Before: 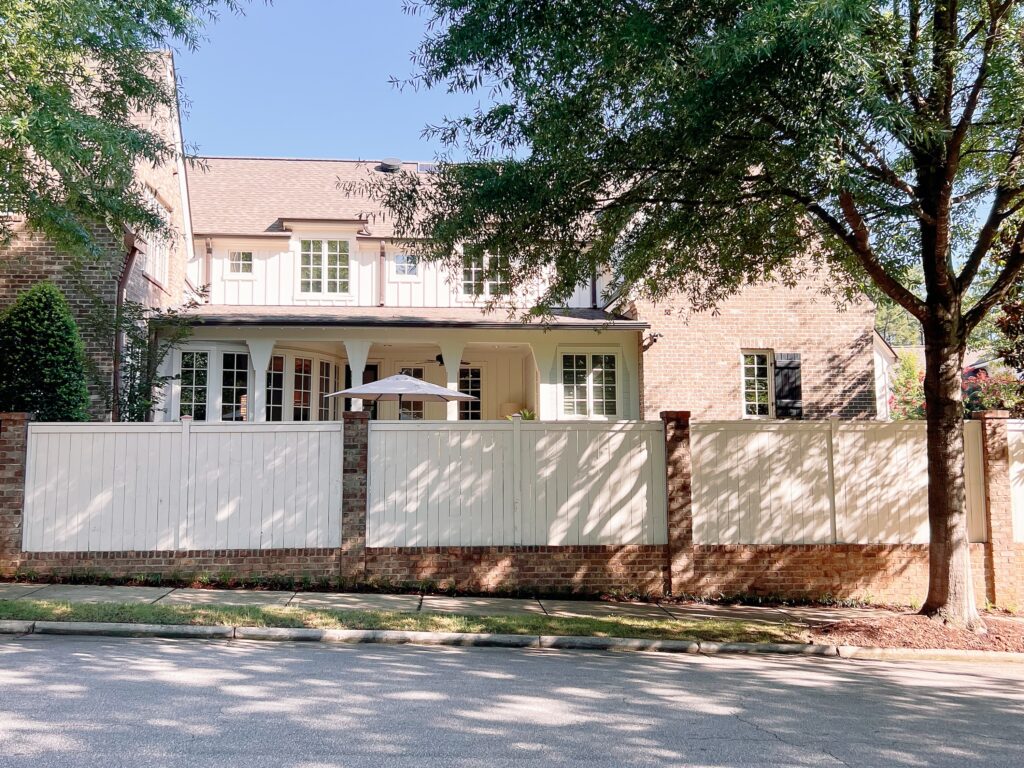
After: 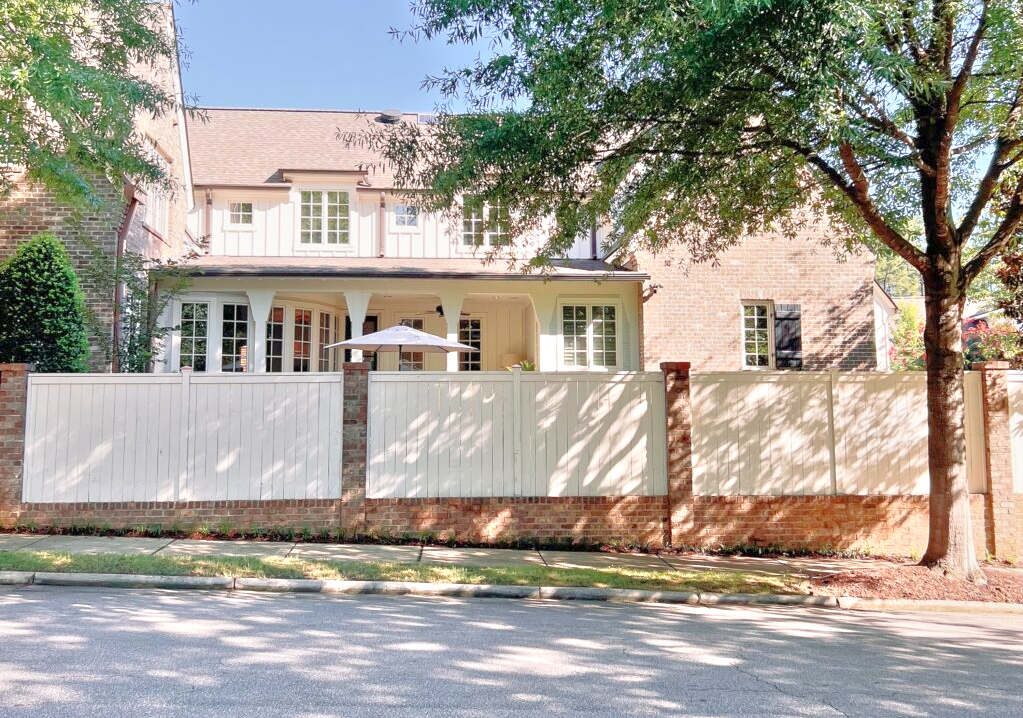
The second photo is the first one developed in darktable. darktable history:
tone equalizer: -8 EV 1.96 EV, -7 EV 1.97 EV, -6 EV 1.99 EV, -5 EV 1.99 EV, -4 EV 1.99 EV, -3 EV 1.48 EV, -2 EV 0.972 EV, -1 EV 0.5 EV
crop and rotate: top 6.397%
